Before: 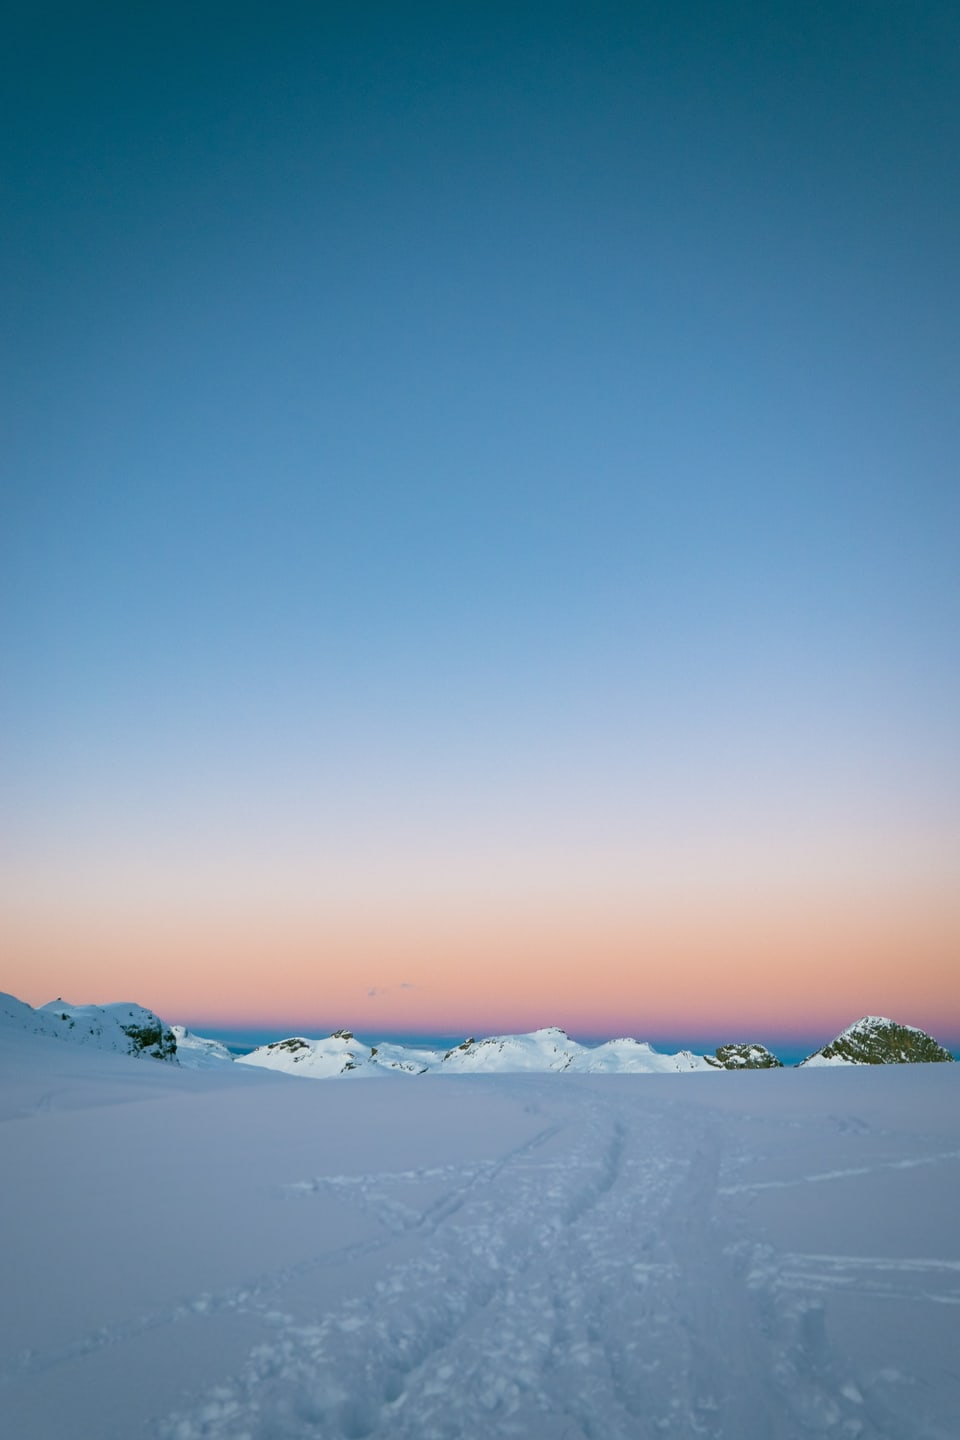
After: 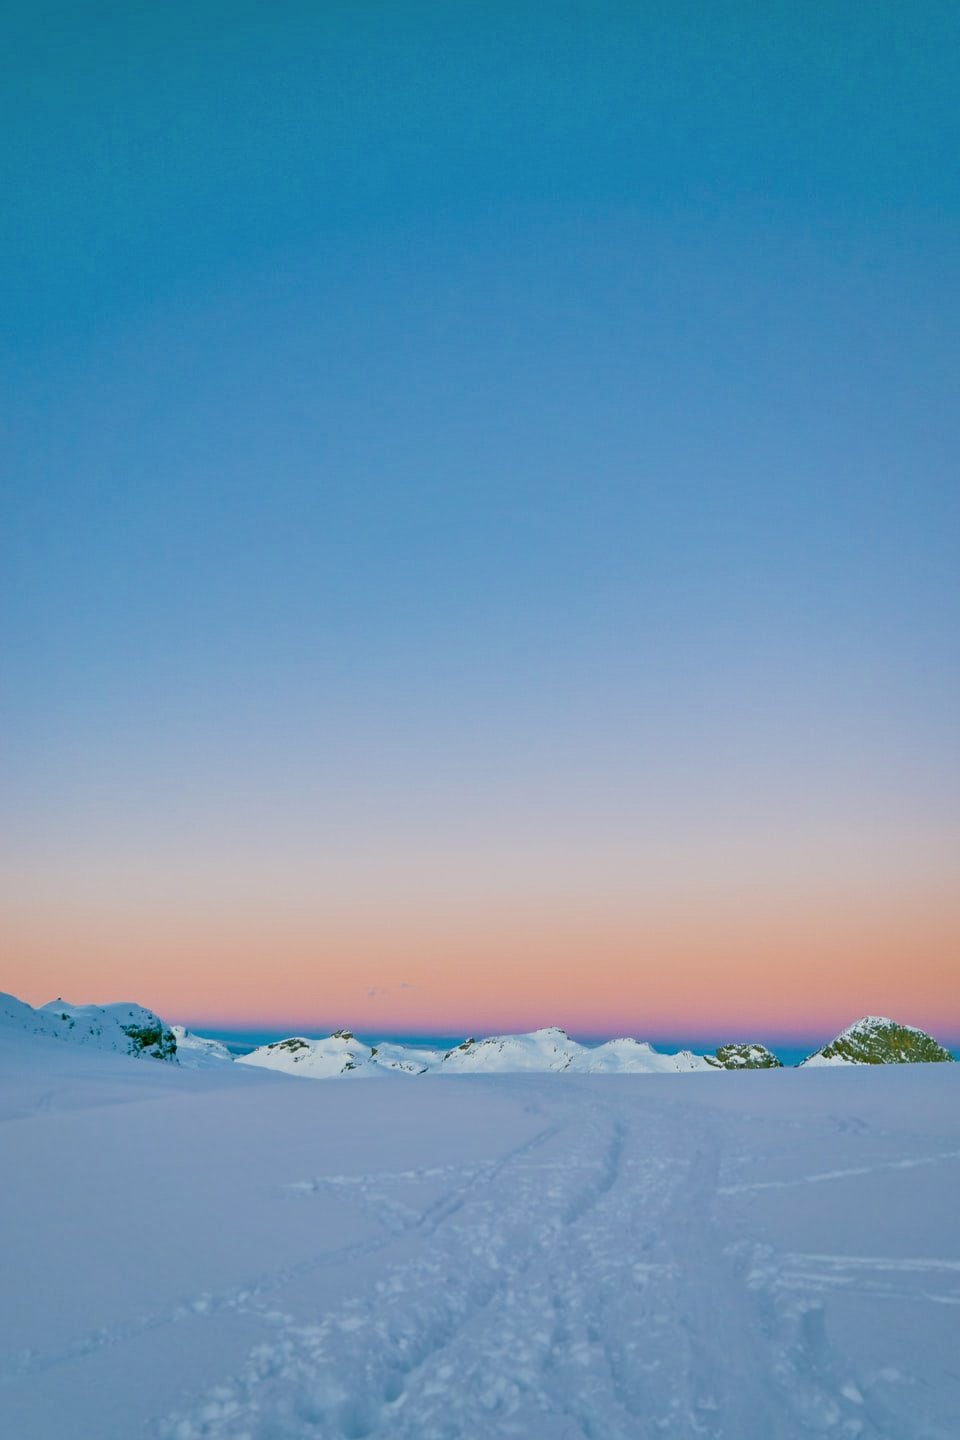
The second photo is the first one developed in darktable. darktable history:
filmic rgb "scene-referred default": black relative exposure -7.32 EV, white relative exposure 5.09 EV, hardness 3.2
color balance rgb: perceptual saturation grading › global saturation 25%, global vibrance 20%
tone equalizer "relight: fill-in": -7 EV 0.15 EV, -6 EV 0.6 EV, -5 EV 1.15 EV, -4 EV 1.33 EV, -3 EV 1.15 EV, -2 EV 0.6 EV, -1 EV 0.15 EV, mask exposure compensation -0.5 EV
local contrast: mode bilateral grid, contrast 20, coarseness 50, detail 120%, midtone range 0.2
contrast brightness saturation: saturation -0.05
velvia: strength 15% | blend: blend mode lighten, opacity 100%; mask: uniform (no mask)
